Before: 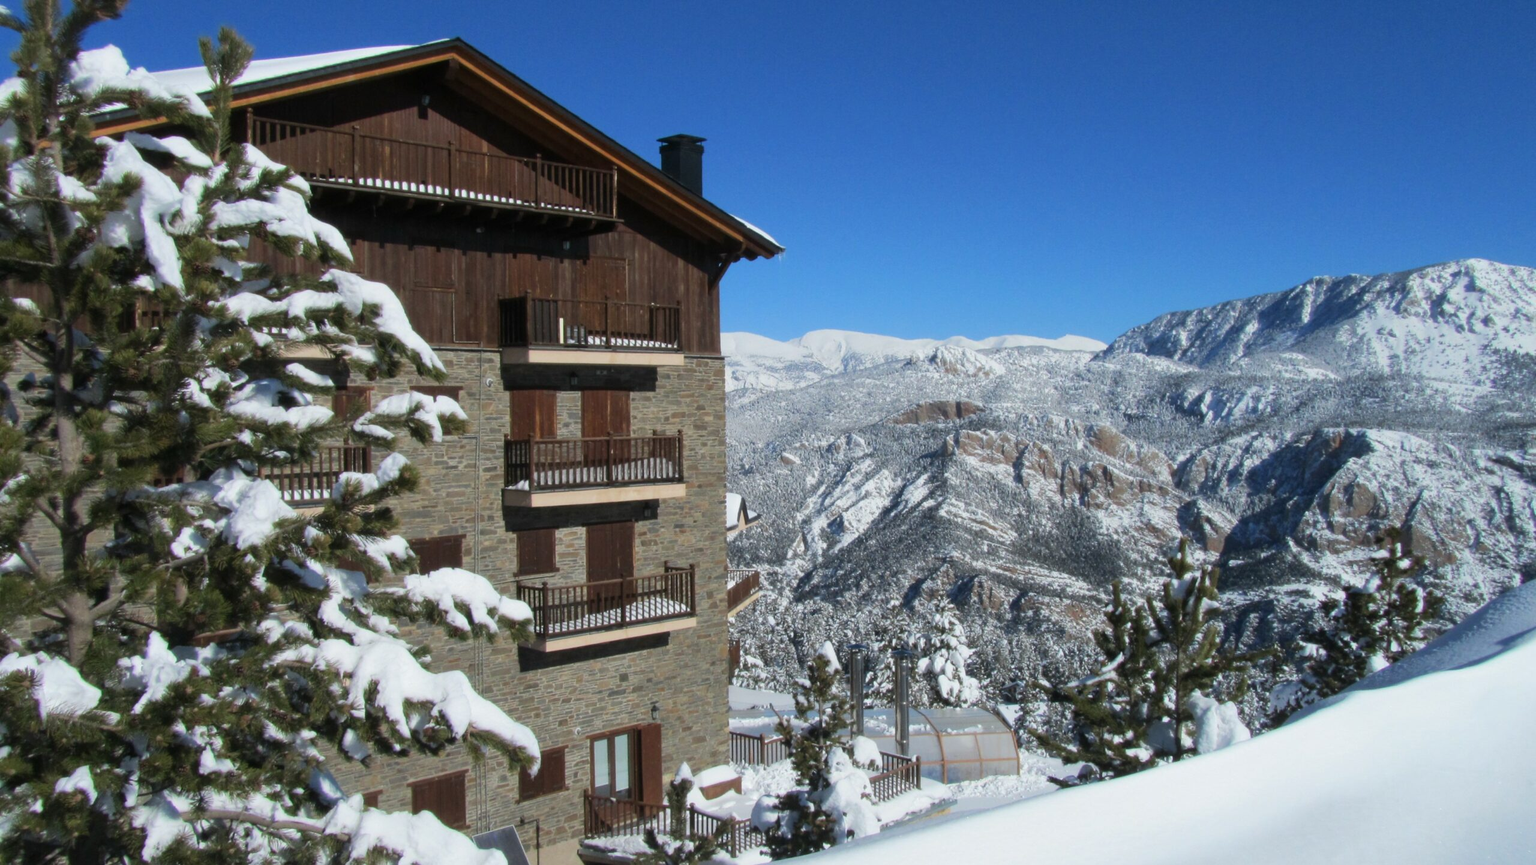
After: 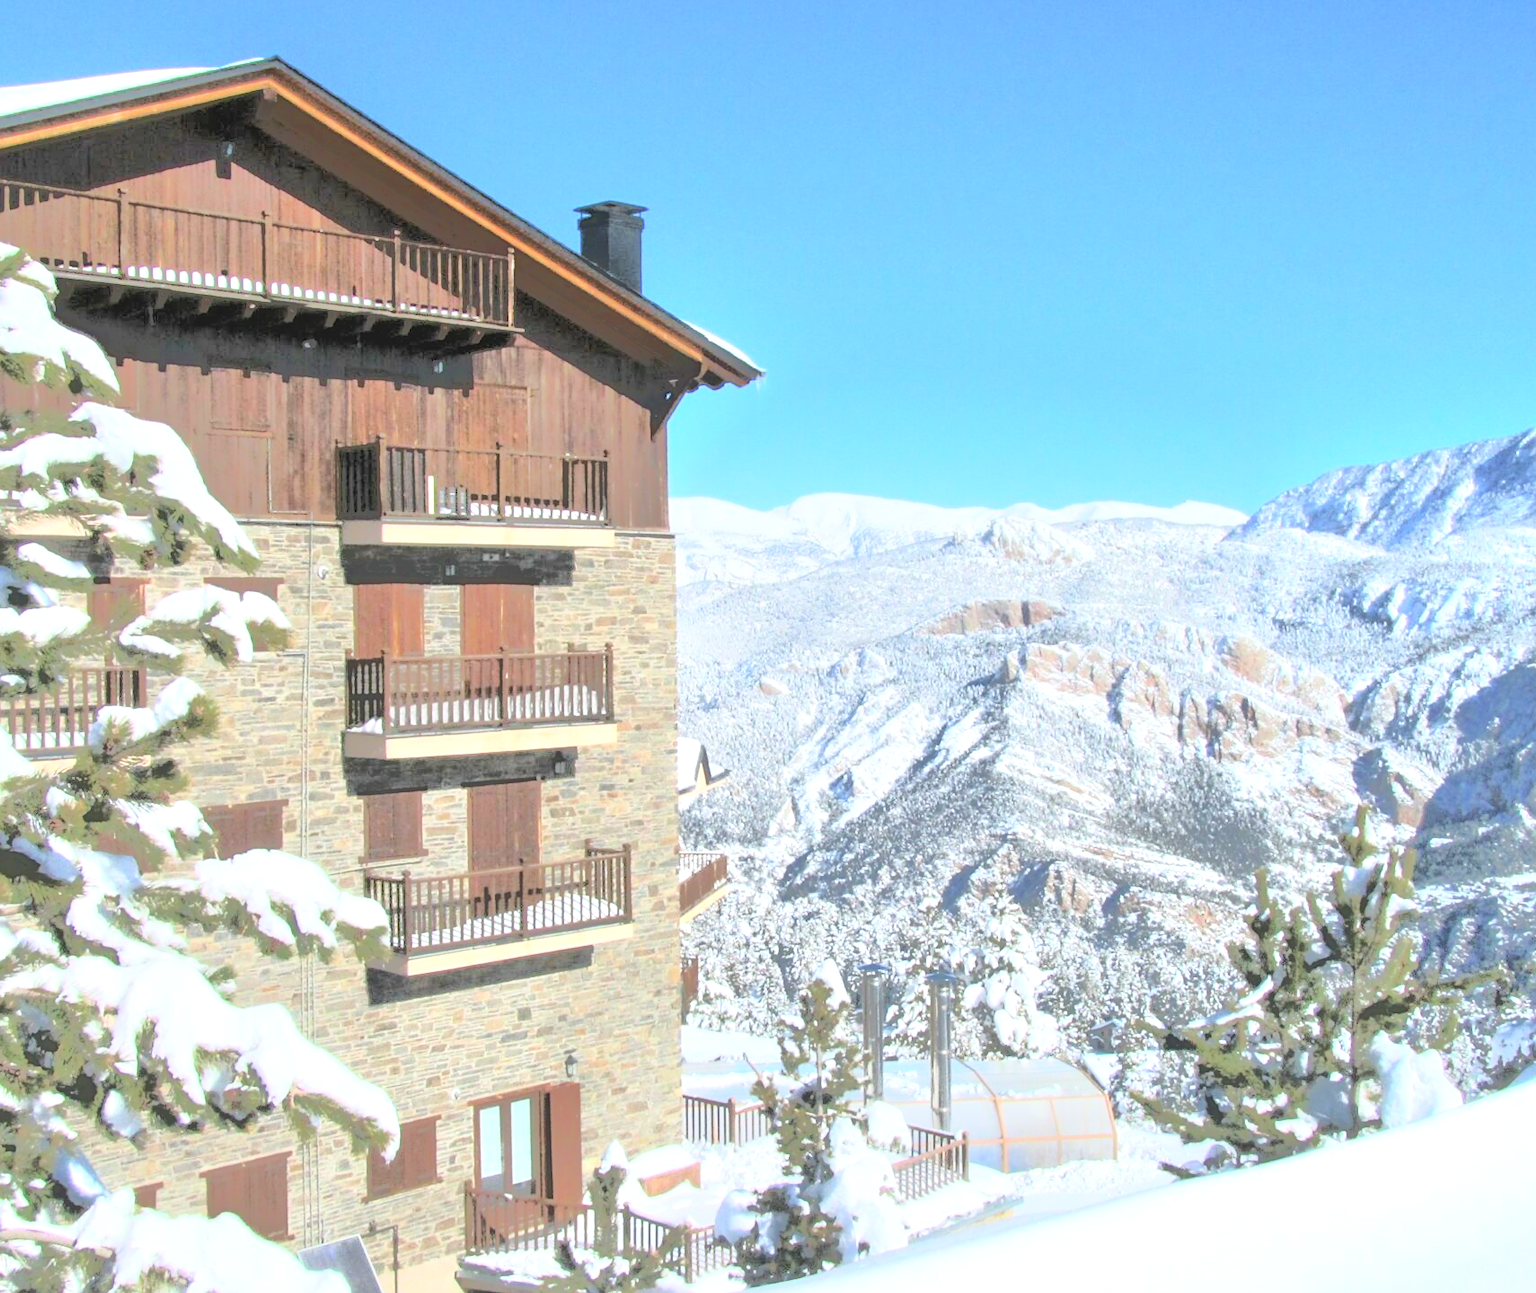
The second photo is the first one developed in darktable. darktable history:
contrast brightness saturation: brightness 0.274
crop and rotate: left 17.832%, right 15.349%
tone equalizer: -7 EV -0.638 EV, -6 EV 1.03 EV, -5 EV -0.48 EV, -4 EV 0.412 EV, -3 EV 0.434 EV, -2 EV 0.17 EV, -1 EV -0.147 EV, +0 EV -0.387 EV, mask exposure compensation -0.487 EV
sharpen: amount 0.209
base curve: curves: ch0 [(0, 0) (0.204, 0.334) (0.55, 0.733) (1, 1)]
exposure: black level correction 0, exposure 1 EV, compensate highlight preservation false
